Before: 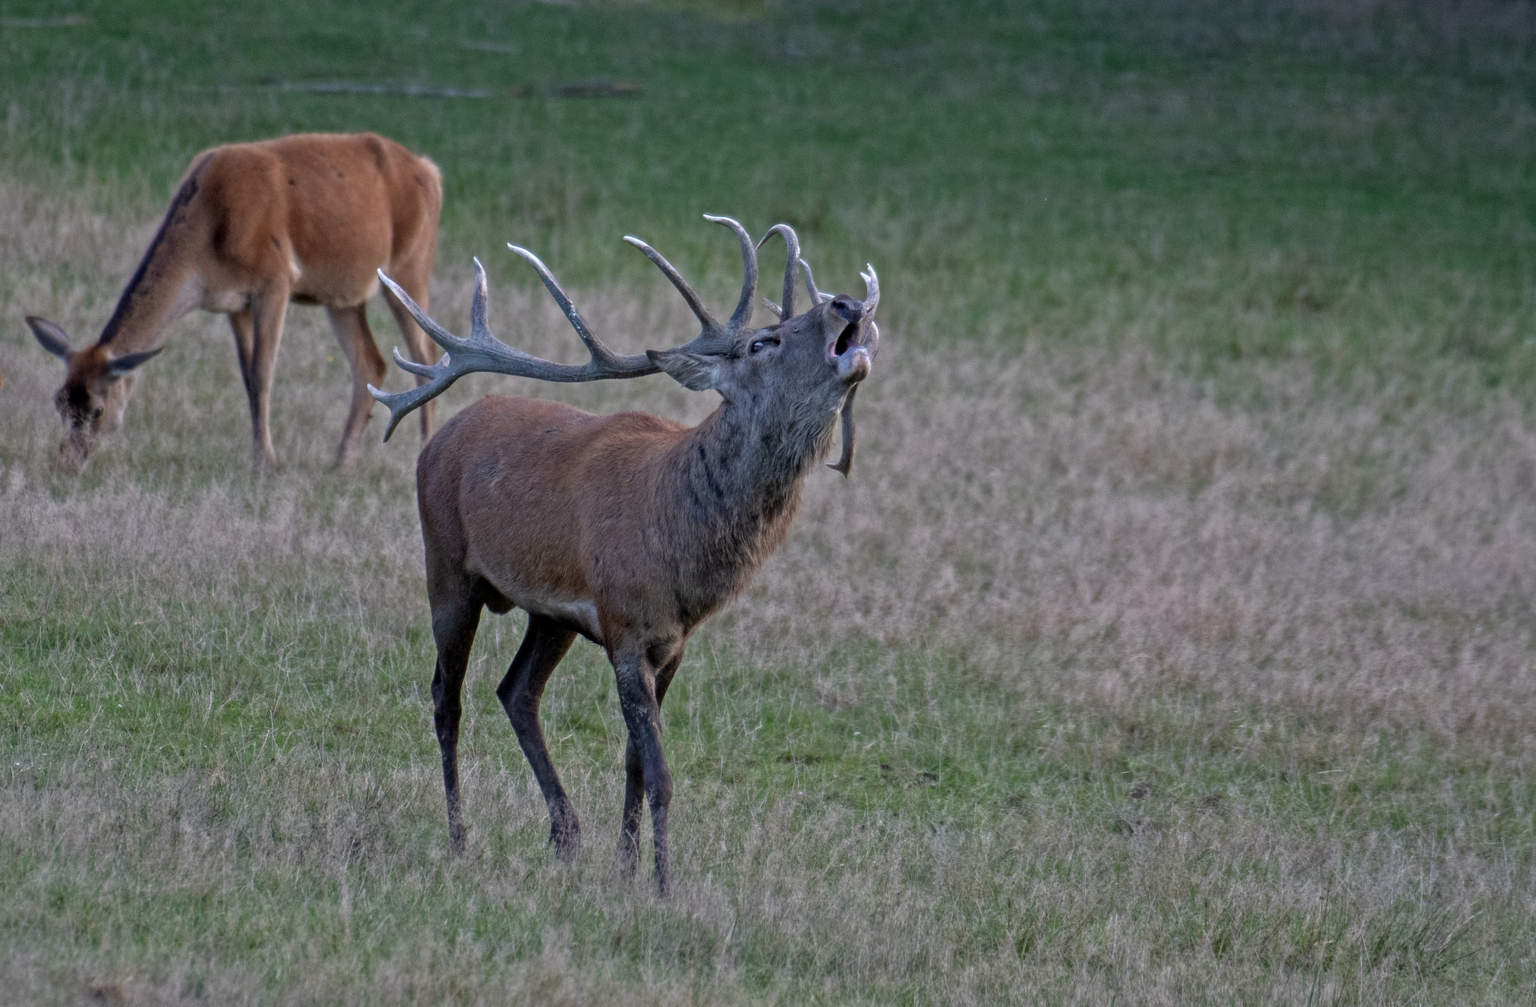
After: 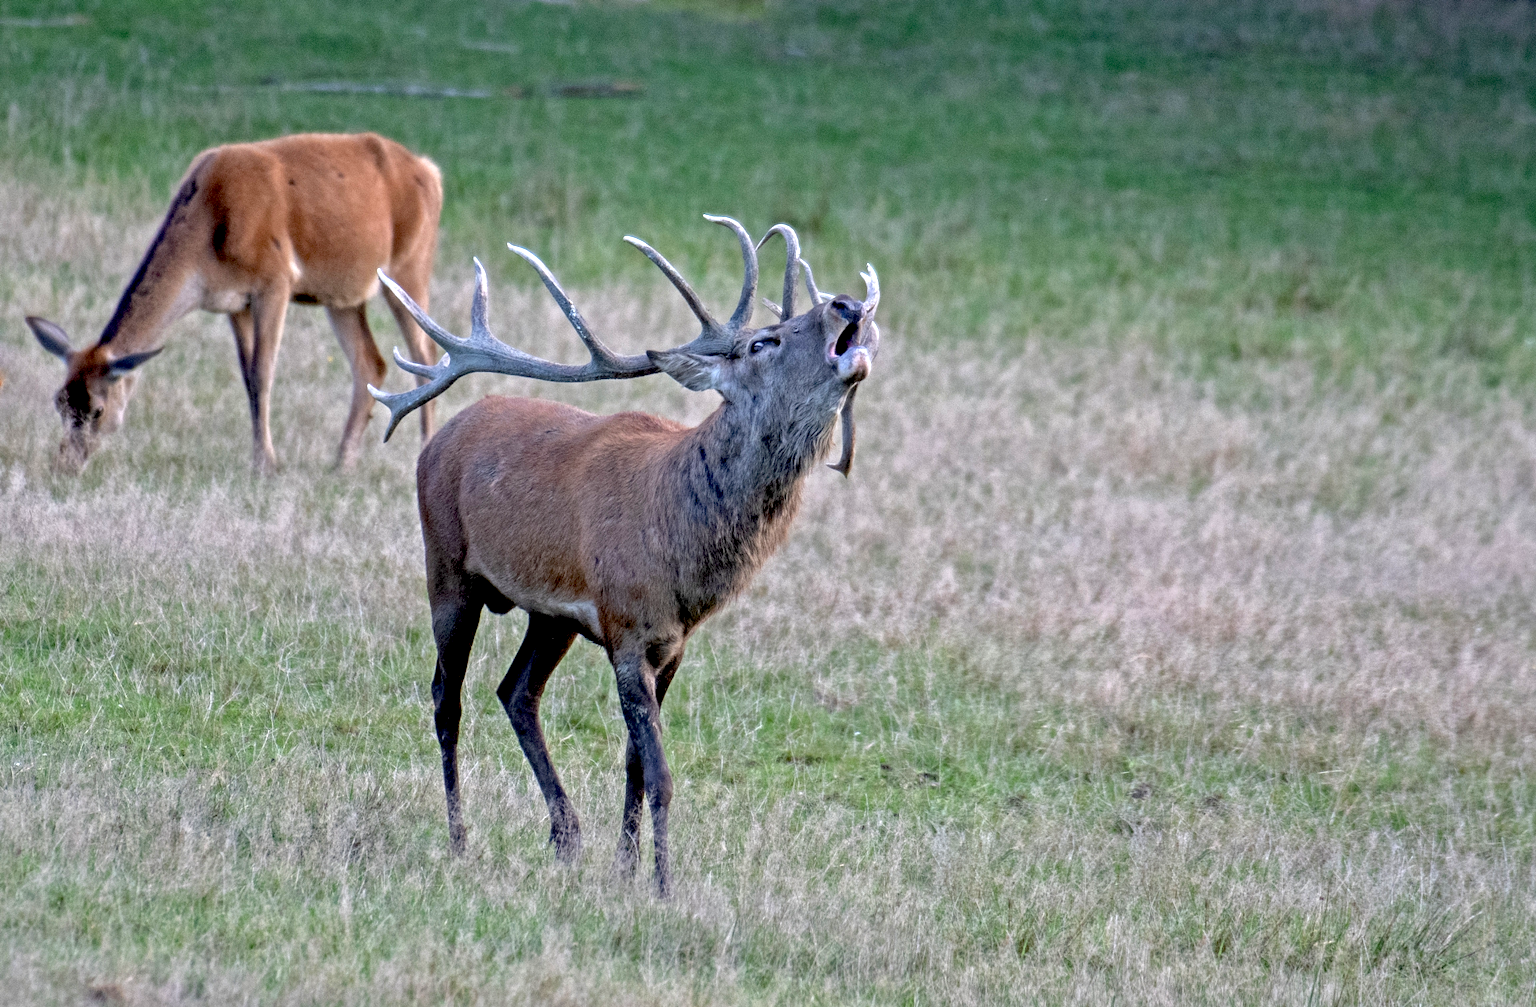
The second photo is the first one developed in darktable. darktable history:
exposure: black level correction 0.011, exposure 1.084 EV, compensate highlight preservation false
